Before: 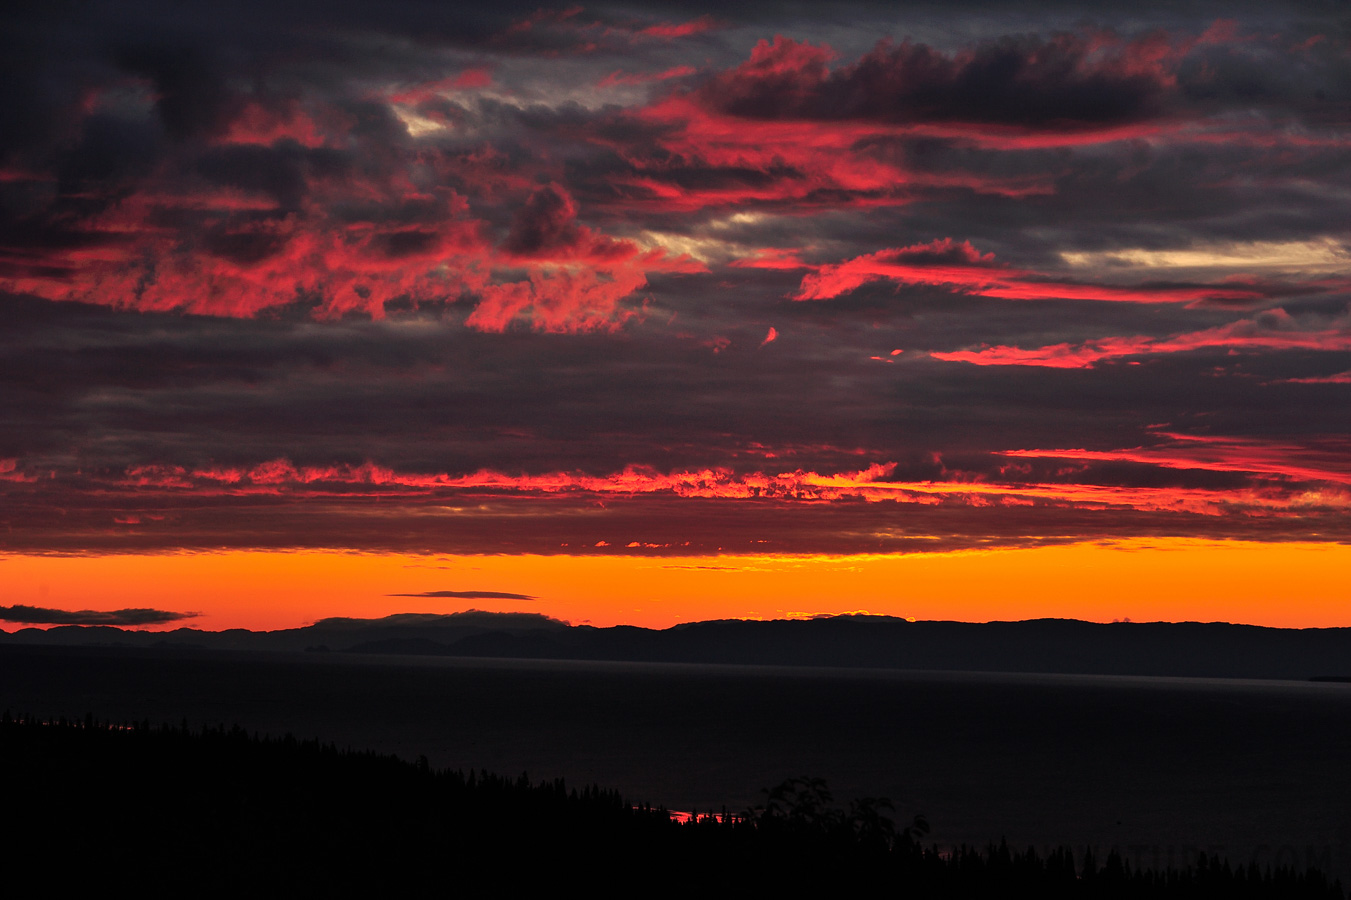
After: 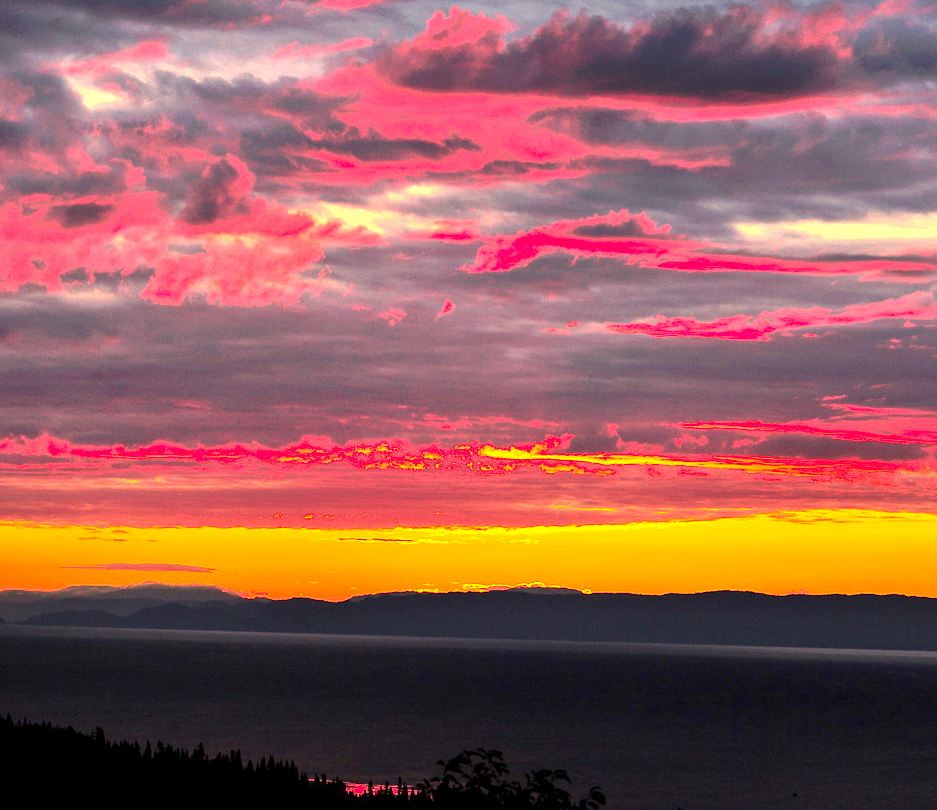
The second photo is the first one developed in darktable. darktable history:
crop and rotate: left 24.018%, top 3.208%, right 6.582%, bottom 6.682%
contrast brightness saturation: contrast 0.201, brightness 0.156, saturation 0.22
exposure: black level correction 0.002, exposure 1.991 EV, compensate highlight preservation false
